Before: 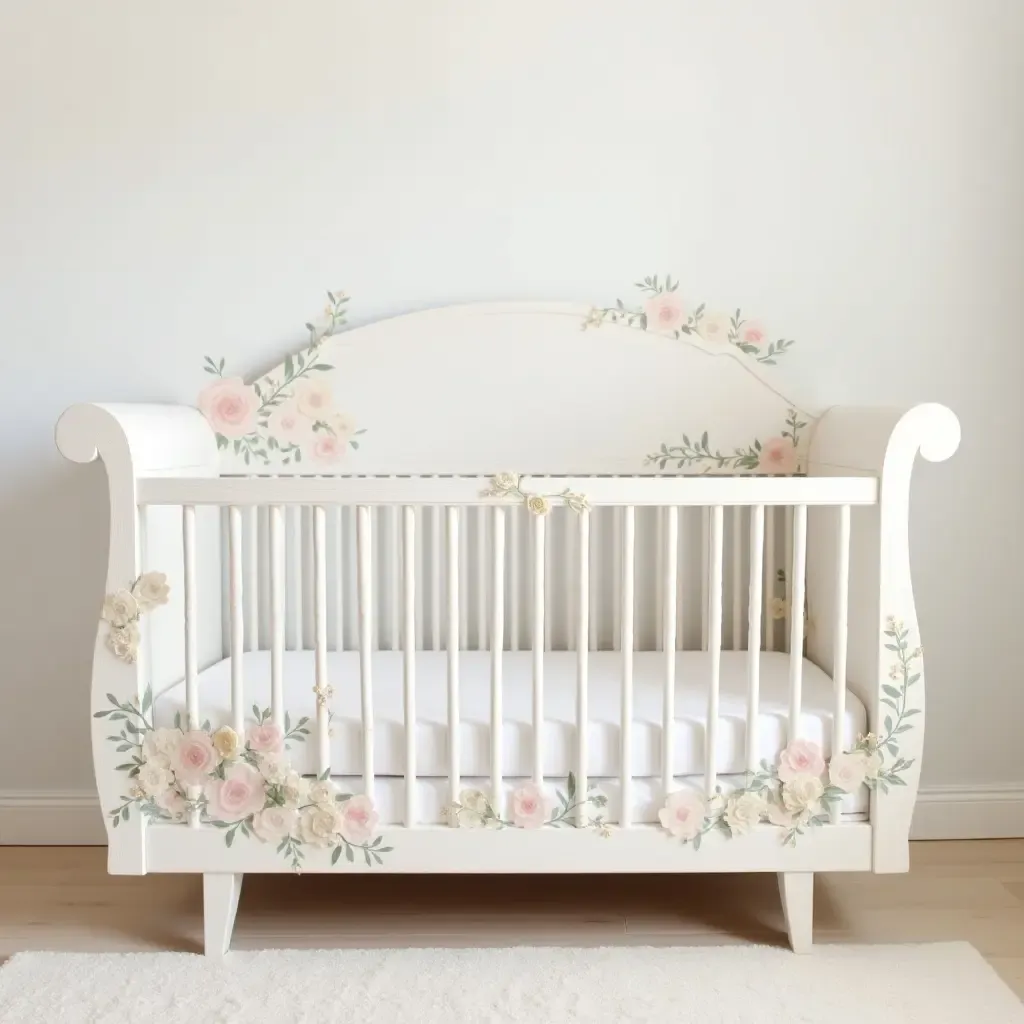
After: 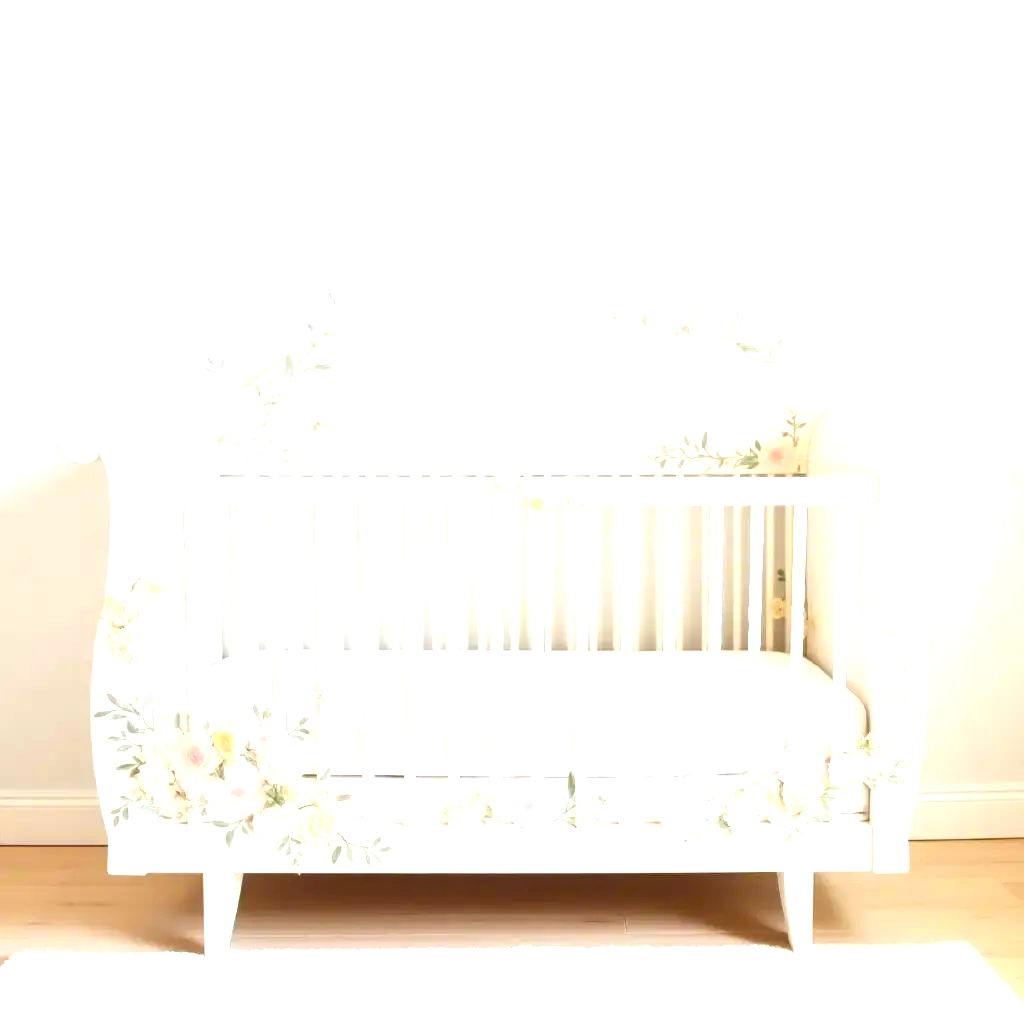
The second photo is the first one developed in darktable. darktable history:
exposure: black level correction 0, exposure 1.199 EV, compensate exposure bias true, compensate highlight preservation false
color zones: curves: ch0 [(0.224, 0.526) (0.75, 0.5)]; ch1 [(0.055, 0.526) (0.224, 0.761) (0.377, 0.526) (0.75, 0.5)]
